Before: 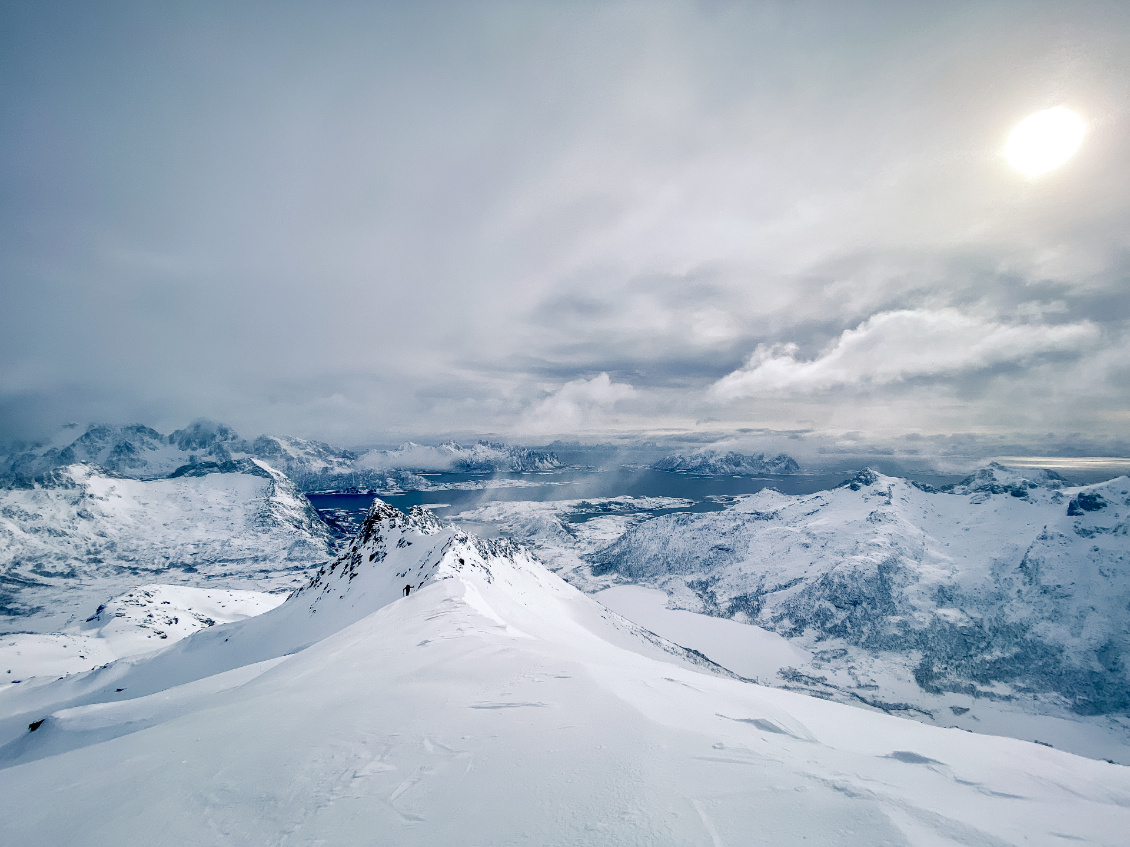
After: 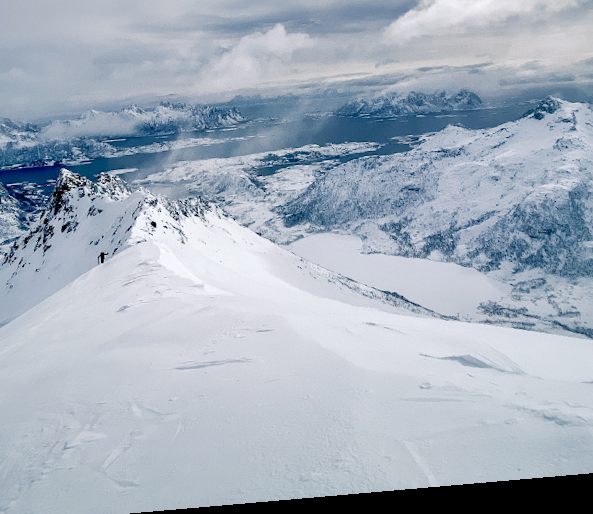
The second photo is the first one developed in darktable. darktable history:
crop: left 29.672%, top 41.786%, right 20.851%, bottom 3.487%
rotate and perspective: rotation -4.98°, automatic cropping off
